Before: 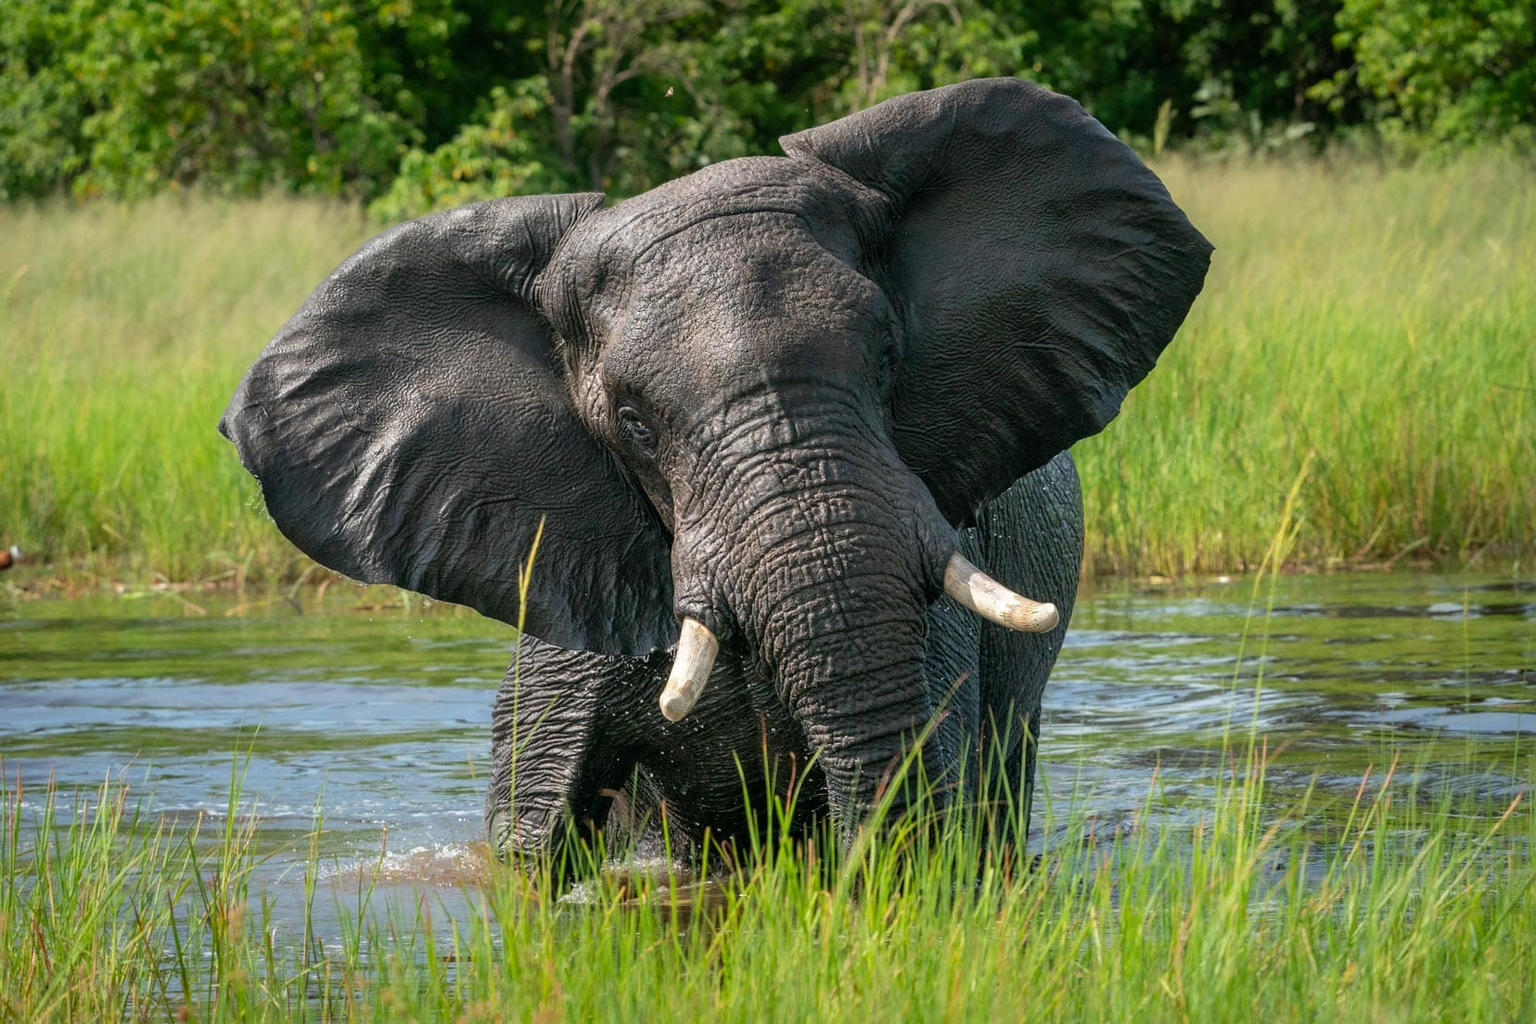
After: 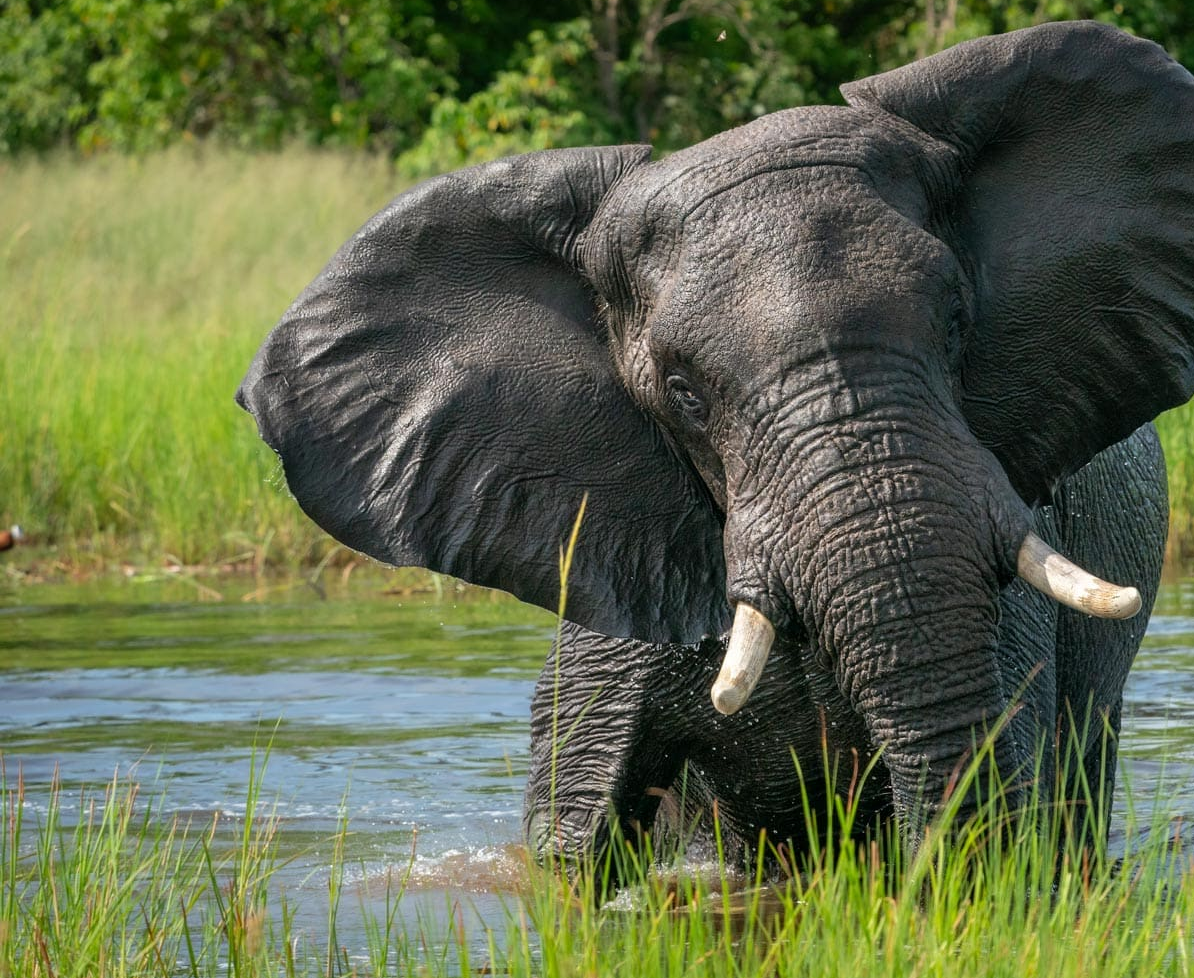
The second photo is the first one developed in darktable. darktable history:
crop: top 5.747%, right 27.888%, bottom 5.643%
exposure: compensate exposure bias true, compensate highlight preservation false
